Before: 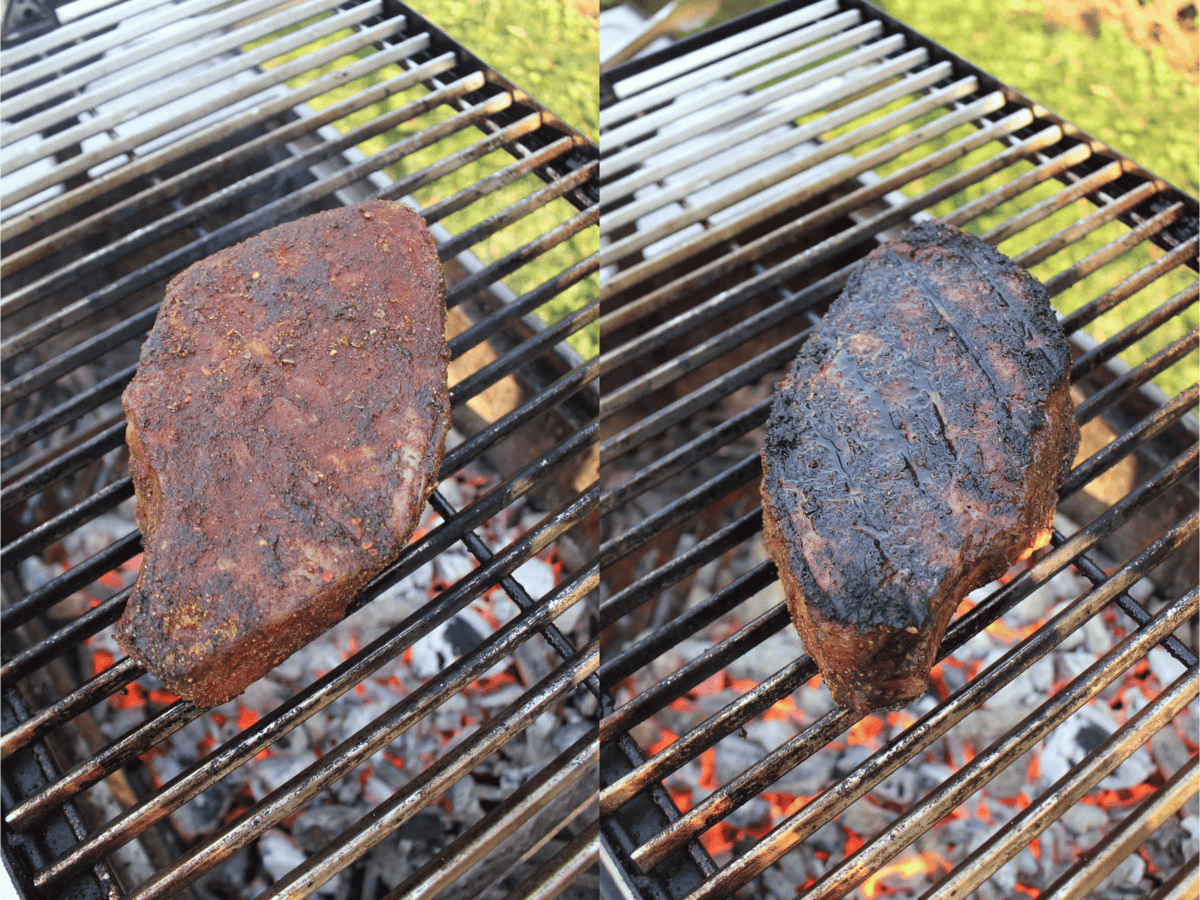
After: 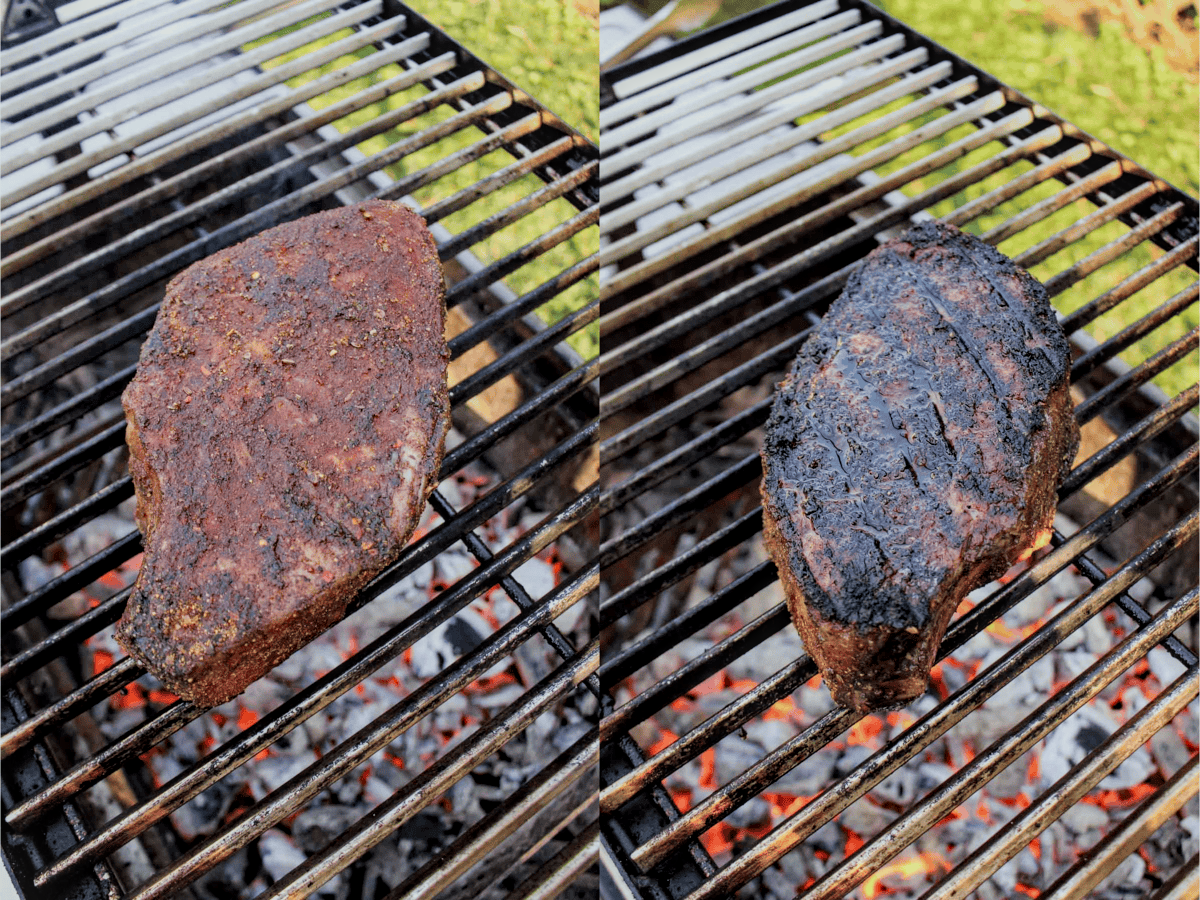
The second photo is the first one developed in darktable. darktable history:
contrast brightness saturation: contrast -0.011, brightness -0.014, saturation 0.045
local contrast: on, module defaults
filmic rgb: black relative exposure -7.65 EV, white relative exposure 3.99 EV, threshold 3.01 EV, hardness 4.01, contrast 1.096, highlights saturation mix -29.73%, enable highlight reconstruction true
haze removal: compatibility mode true, adaptive false
